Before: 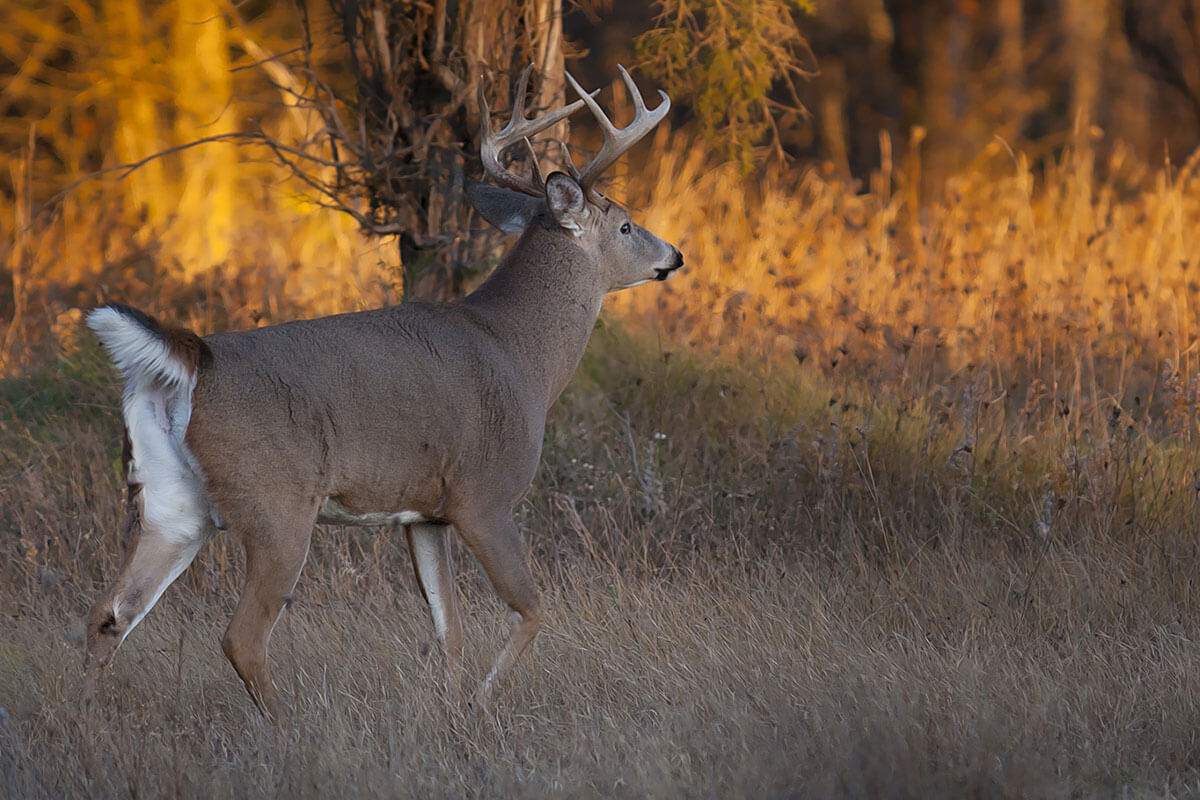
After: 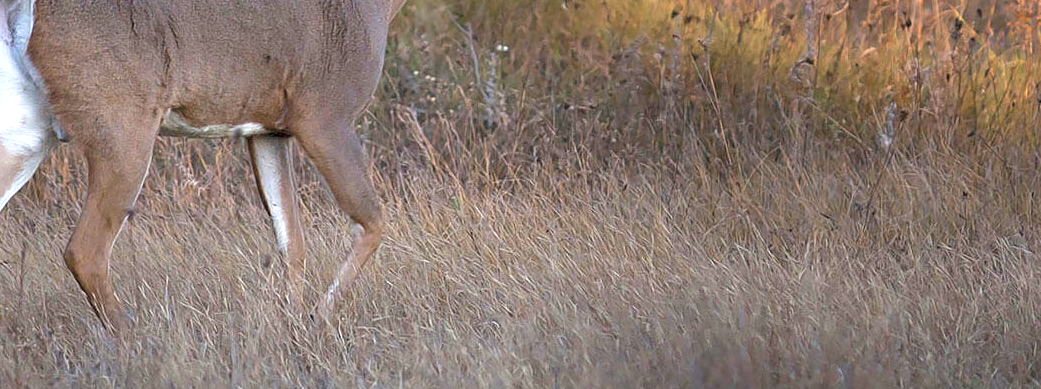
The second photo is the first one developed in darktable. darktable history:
exposure: black level correction 0.001, exposure 1.129 EV, compensate exposure bias true, compensate highlight preservation false
crop and rotate: left 13.239%, top 48.574%, bottom 2.778%
velvia: on, module defaults
contrast equalizer: y [[0.509, 0.514, 0.523, 0.542, 0.578, 0.603], [0.5 ×6], [0.509, 0.514, 0.523, 0.542, 0.578, 0.603], [0.001, 0.002, 0.003, 0.005, 0.01, 0.013], [0.001, 0.002, 0.003, 0.005, 0.01, 0.013]], mix 0.297
